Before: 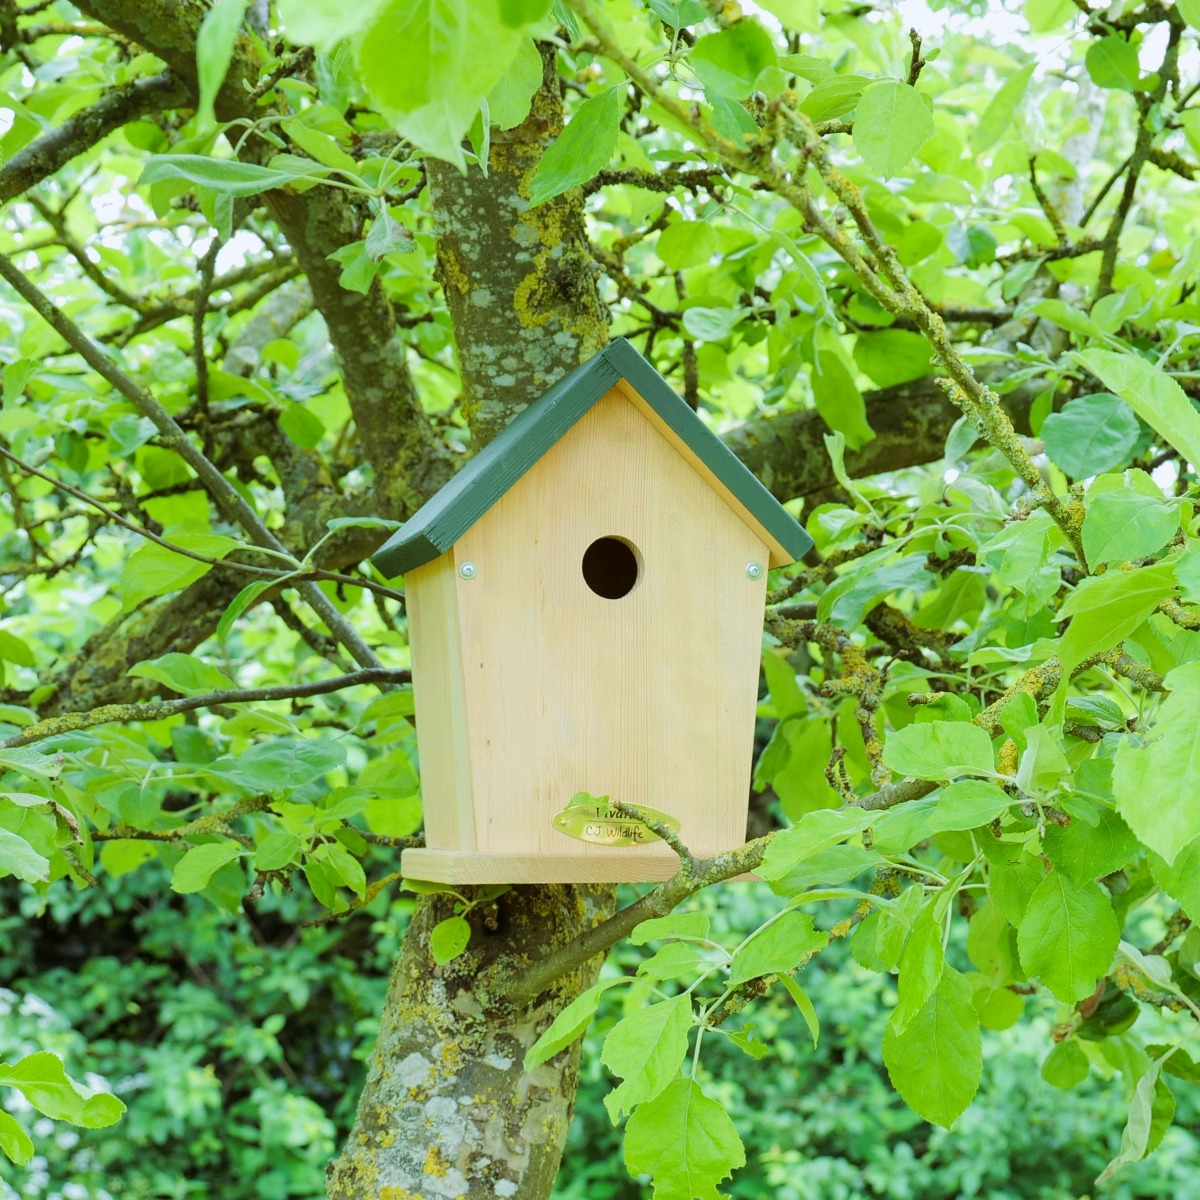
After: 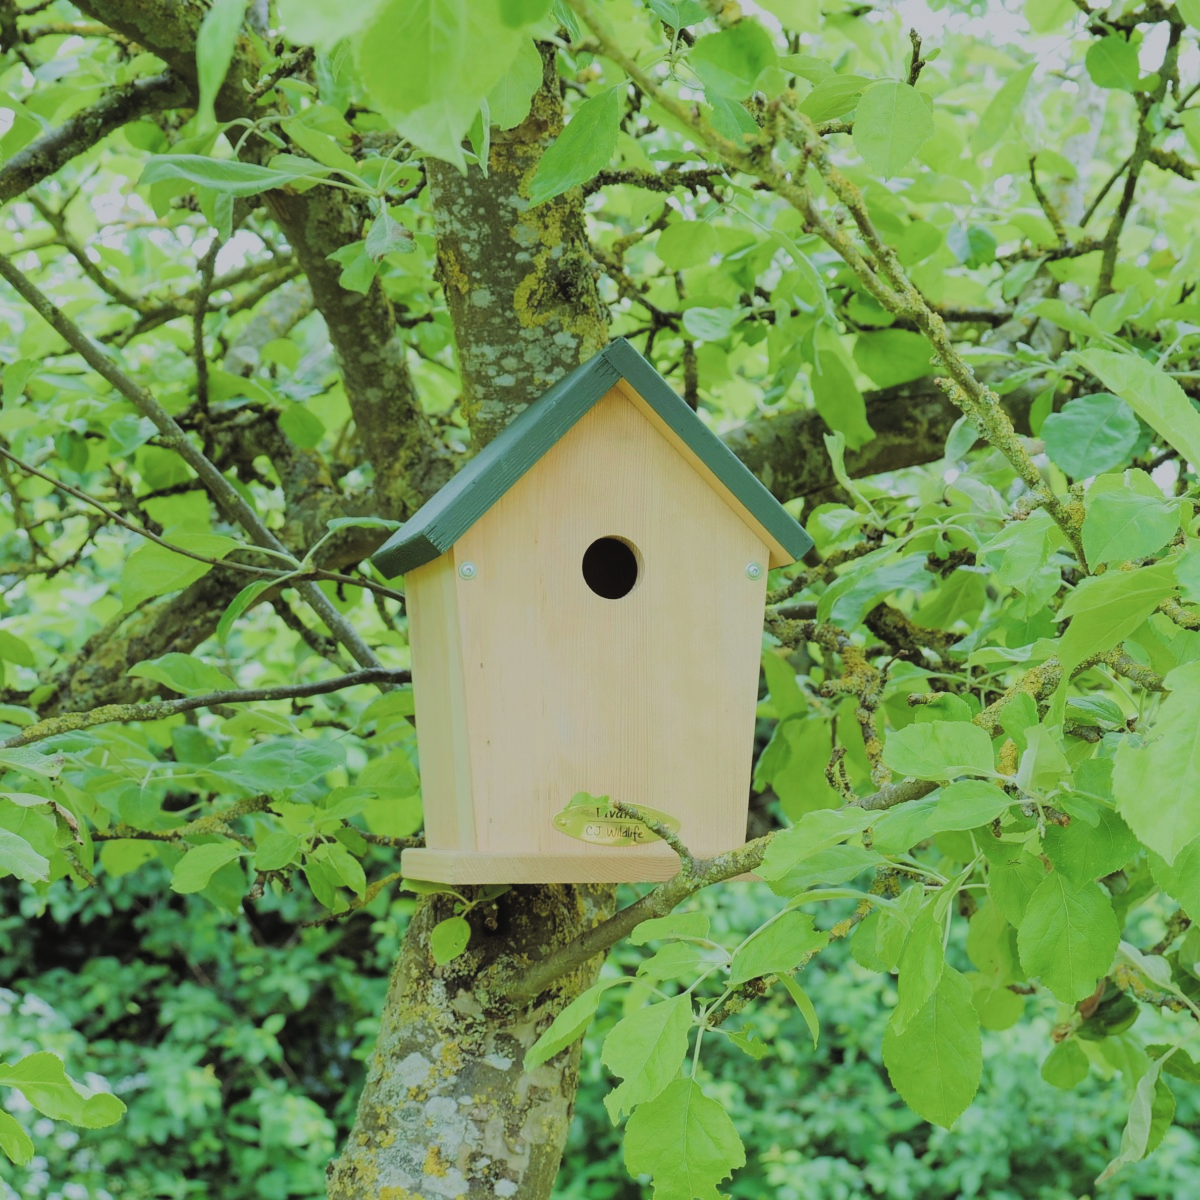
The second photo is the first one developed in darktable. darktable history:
filmic rgb: black relative exposure -6.93 EV, white relative exposure 5.58 EV, threshold 2.97 EV, hardness 2.85, color science v4 (2020), enable highlight reconstruction true
exposure: black level correction -0.014, exposure -0.187 EV, compensate highlight preservation false
